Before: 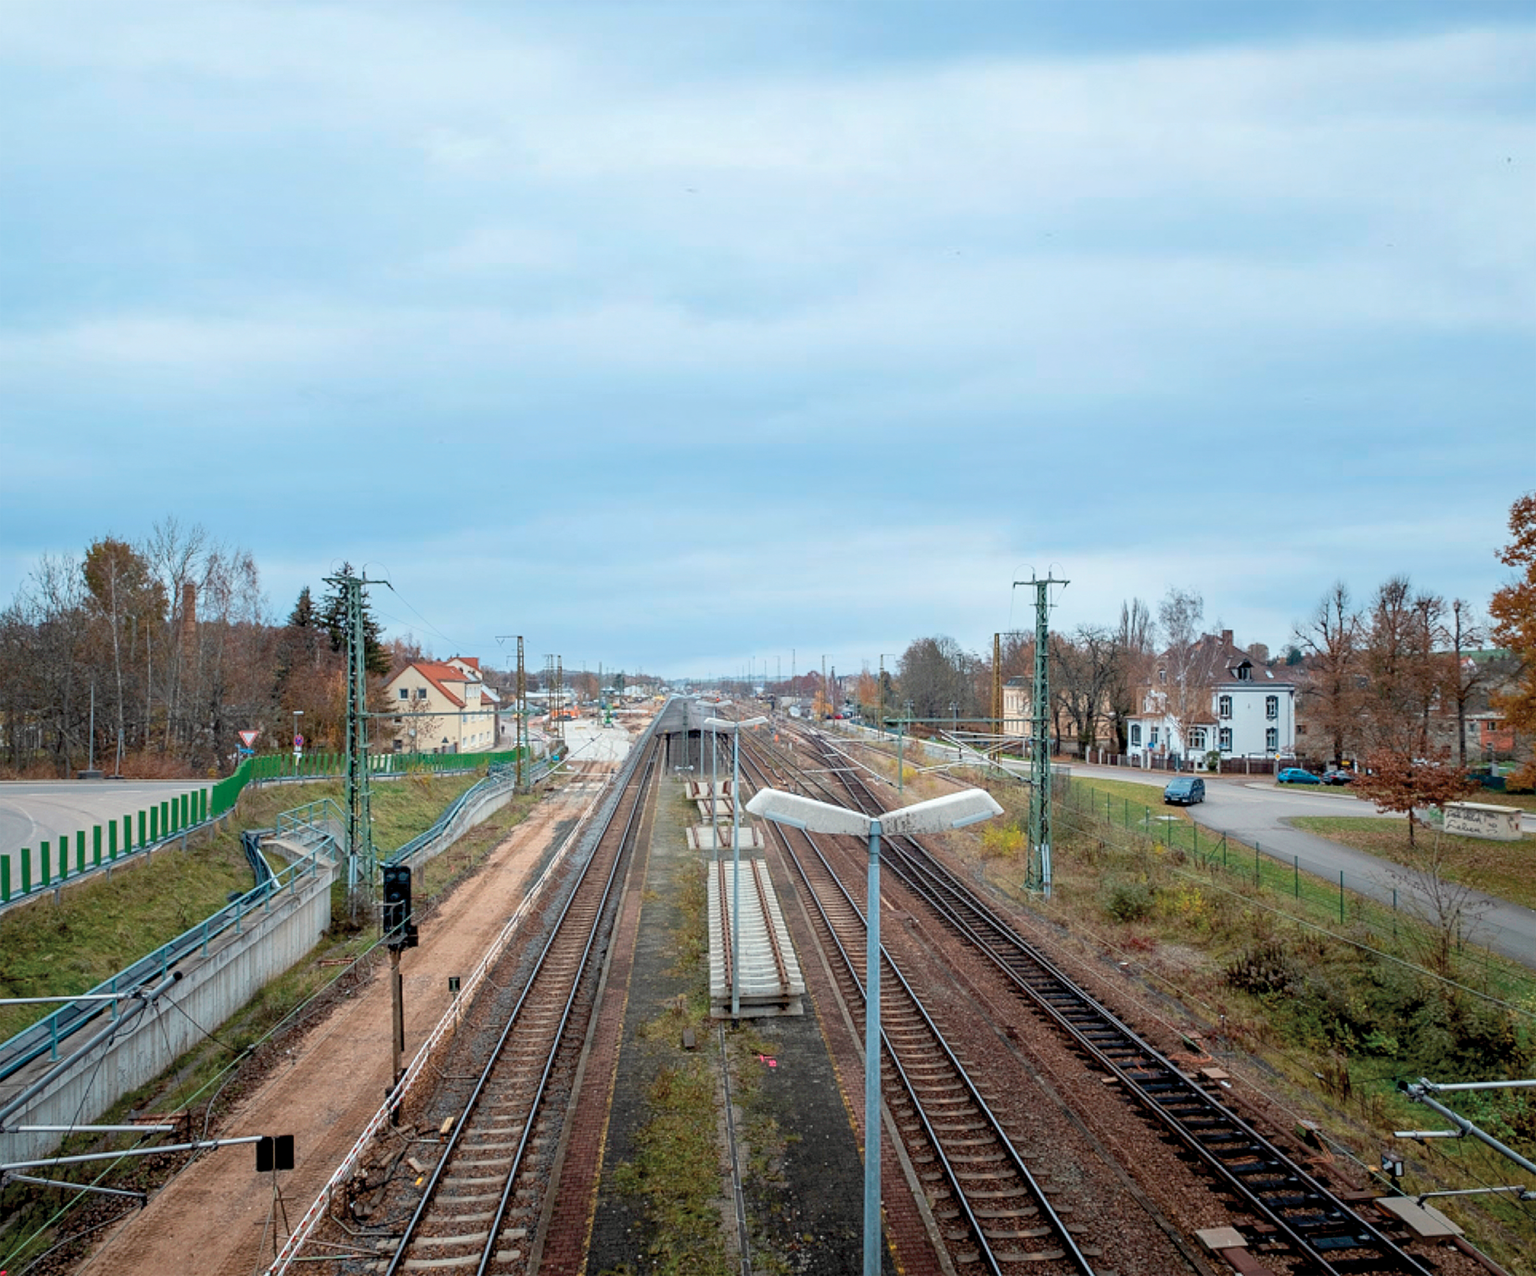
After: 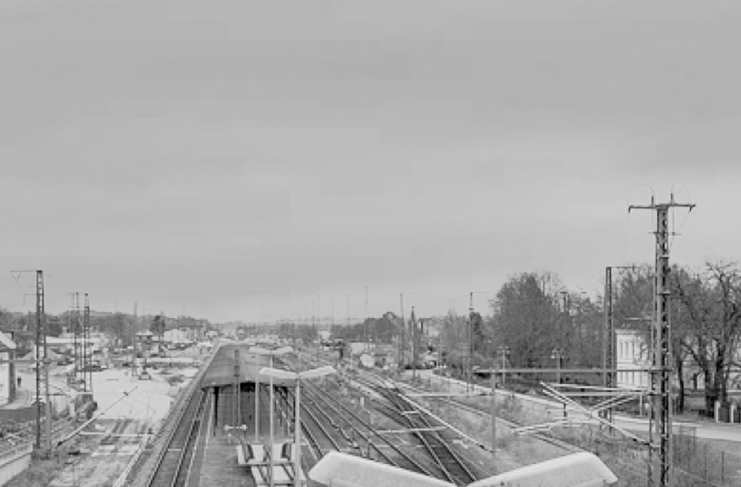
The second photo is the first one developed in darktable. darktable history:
color correction: highlights a* 5.59, highlights b* 5.24, saturation 0.68
color balance rgb: perceptual saturation grading › global saturation 20%, perceptual saturation grading › highlights -50%, perceptual saturation grading › shadows 30%, perceptual brilliance grading › global brilliance 10%, perceptual brilliance grading › shadows 15%
white balance: red 0.871, blue 1.249
crop: left 31.751%, top 32.172%, right 27.8%, bottom 35.83%
monochrome: on, module defaults
filmic rgb: black relative exposure -16 EV, white relative exposure 2.93 EV, hardness 10.04, color science v6 (2022)
shadows and highlights: radius 121.13, shadows 21.4, white point adjustment -9.72, highlights -14.39, soften with gaussian
